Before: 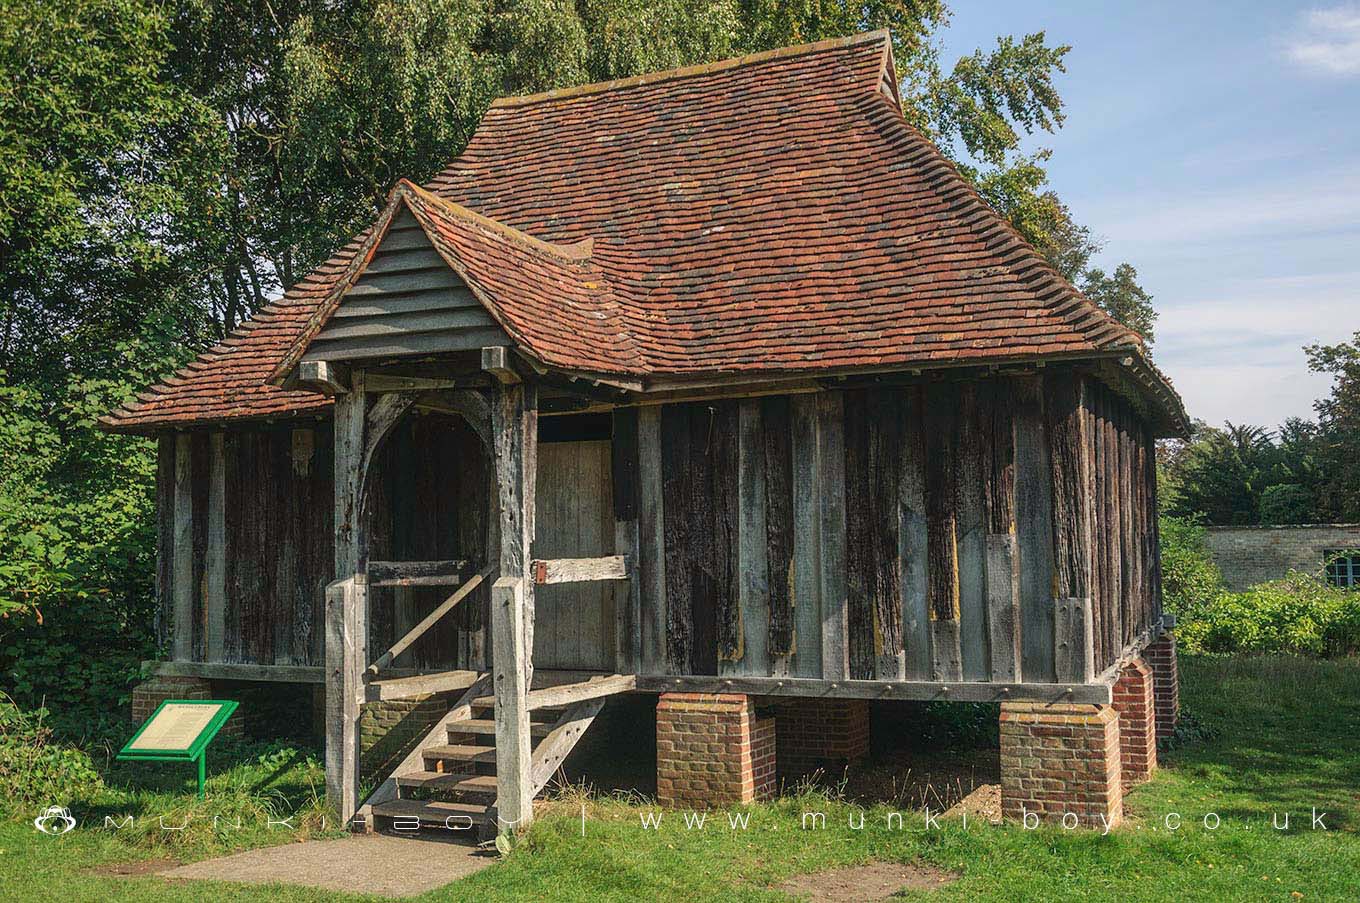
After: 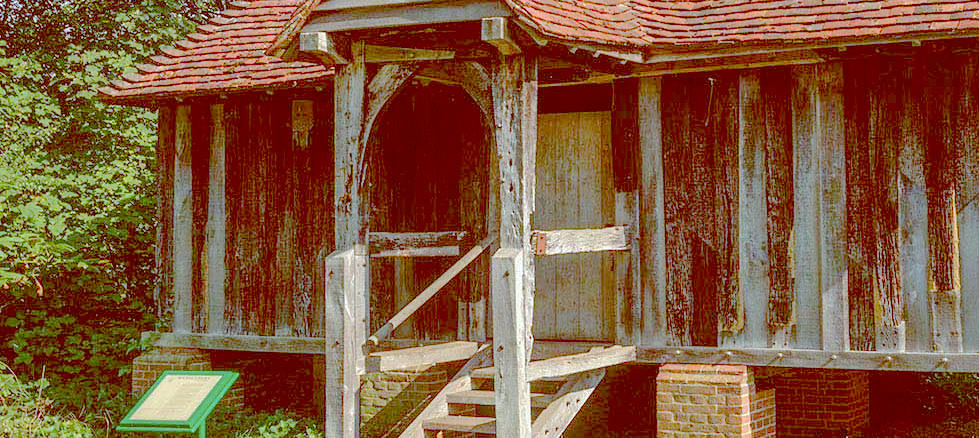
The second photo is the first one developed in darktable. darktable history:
base curve: curves: ch0 [(0, 0) (0.472, 0.455) (1, 1)], preserve colors none
color balance: lift [1, 1.015, 1.004, 0.985], gamma [1, 0.958, 0.971, 1.042], gain [1, 0.956, 0.977, 1.044]
crop: top 36.498%, right 27.964%, bottom 14.995%
levels: levels [0, 0.43, 0.984]
rgb curve: curves: ch0 [(0, 0) (0.175, 0.154) (0.785, 0.663) (1, 1)]
tone curve: curves: ch0 [(0, 0) (0.003, 0.007) (0.011, 0.011) (0.025, 0.021) (0.044, 0.04) (0.069, 0.07) (0.1, 0.129) (0.136, 0.187) (0.177, 0.254) (0.224, 0.325) (0.277, 0.398) (0.335, 0.461) (0.399, 0.513) (0.468, 0.571) (0.543, 0.624) (0.623, 0.69) (0.709, 0.777) (0.801, 0.86) (0.898, 0.953) (1, 1)], preserve colors none
color correction: highlights a* -2.73, highlights b* -2.09, shadows a* 2.41, shadows b* 2.73
